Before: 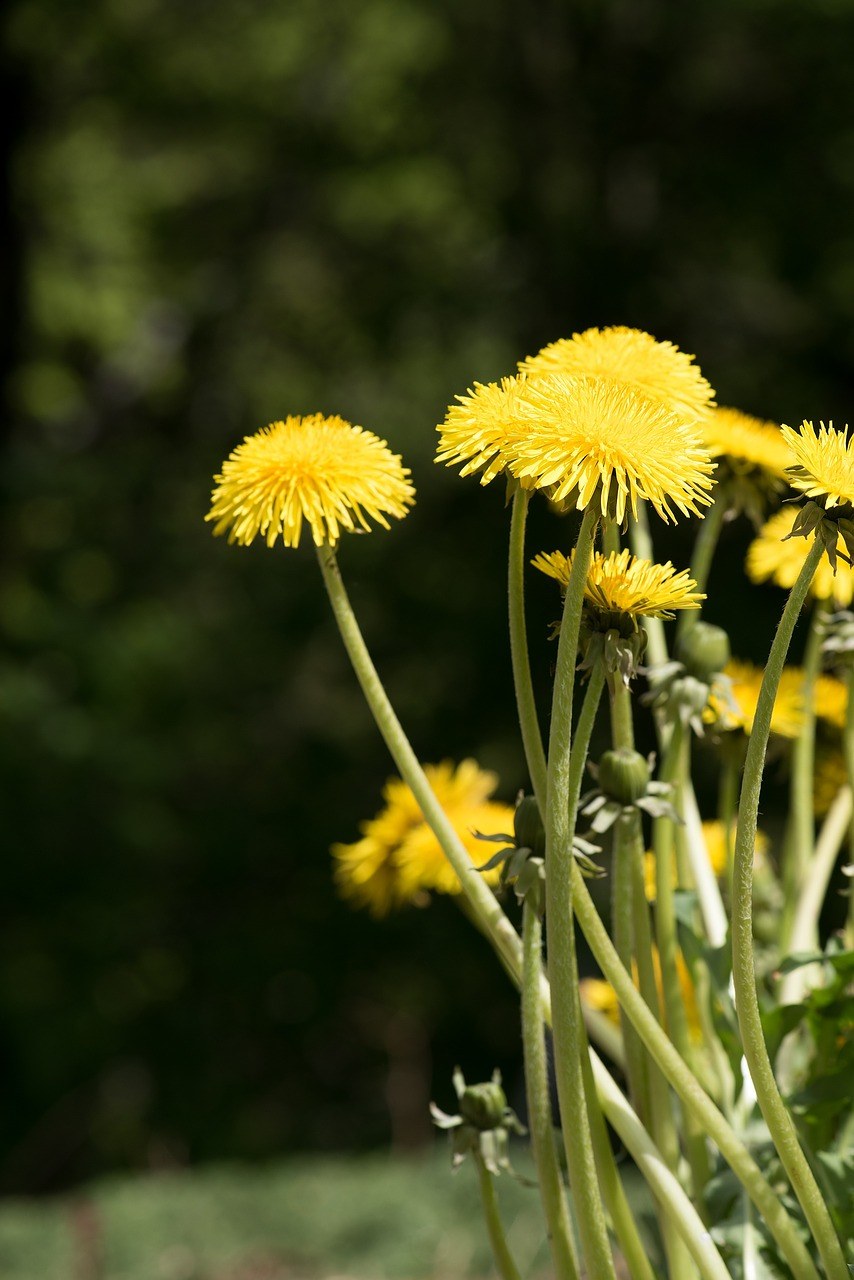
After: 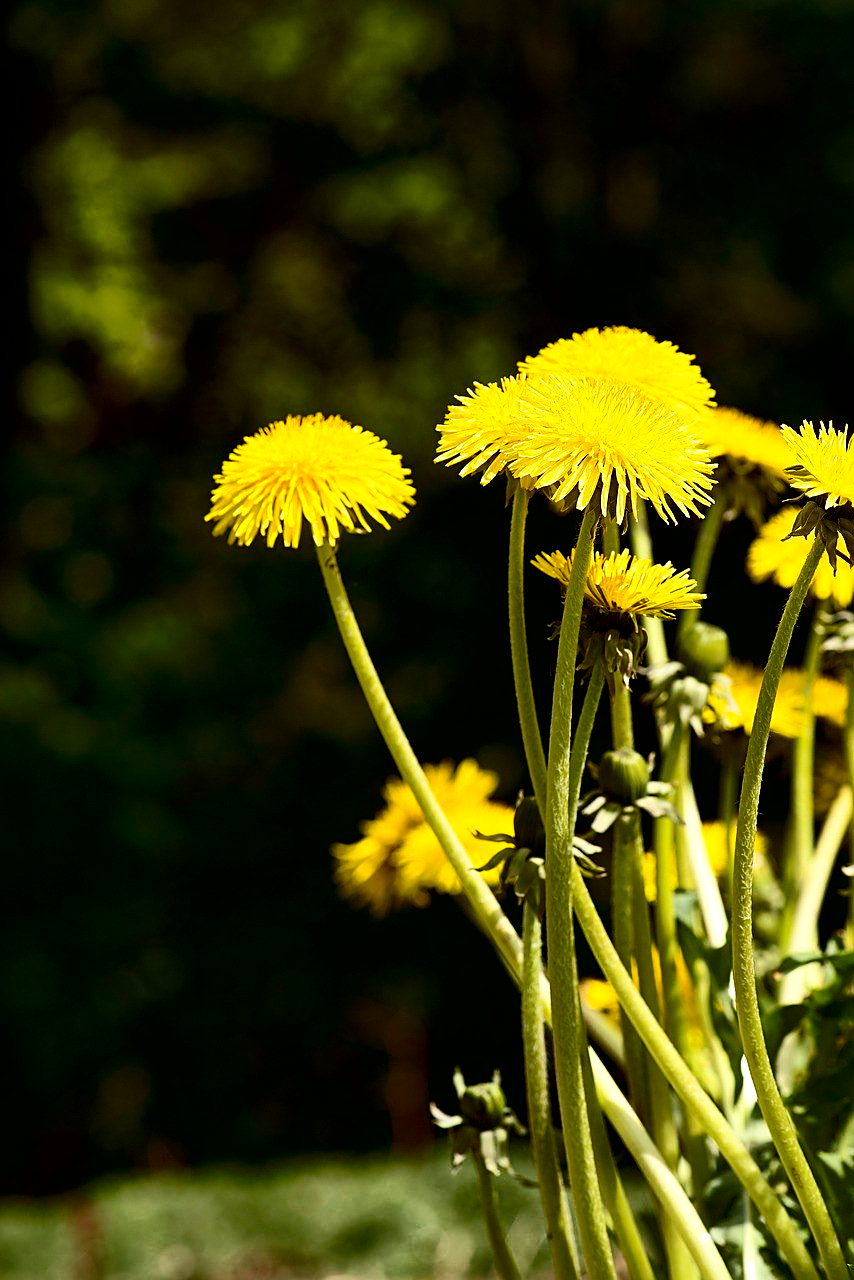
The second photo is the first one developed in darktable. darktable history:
local contrast: mode bilateral grid, contrast 19, coarseness 51, detail 171%, midtone range 0.2
sharpen: on, module defaults
contrast brightness saturation: contrast 0.481, saturation -0.086
color balance rgb: power › luminance -3.93%, power › chroma 0.578%, power › hue 37.46°, linear chroma grading › shadows -29.396%, linear chroma grading › global chroma 35.039%, perceptual saturation grading › global saturation 24.919%, perceptual saturation grading › highlights -28.637%, perceptual saturation grading › shadows 34.347%
shadows and highlights: on, module defaults
